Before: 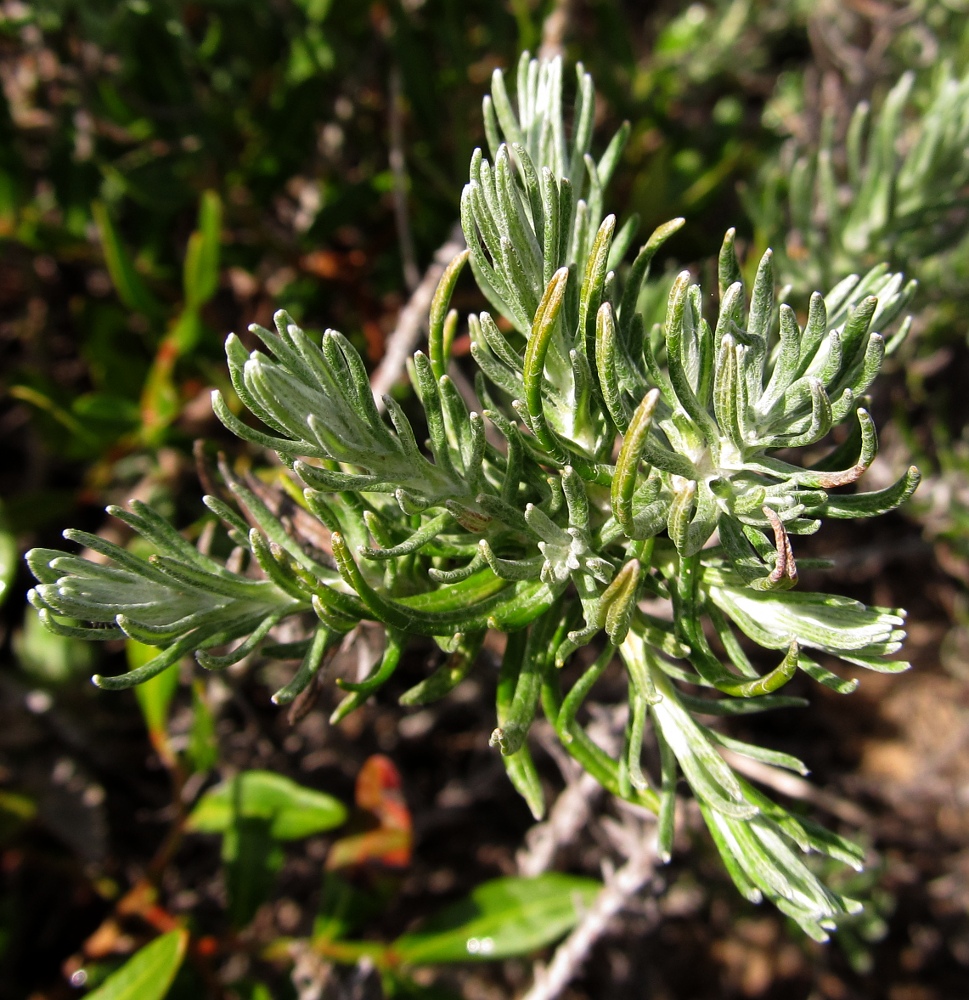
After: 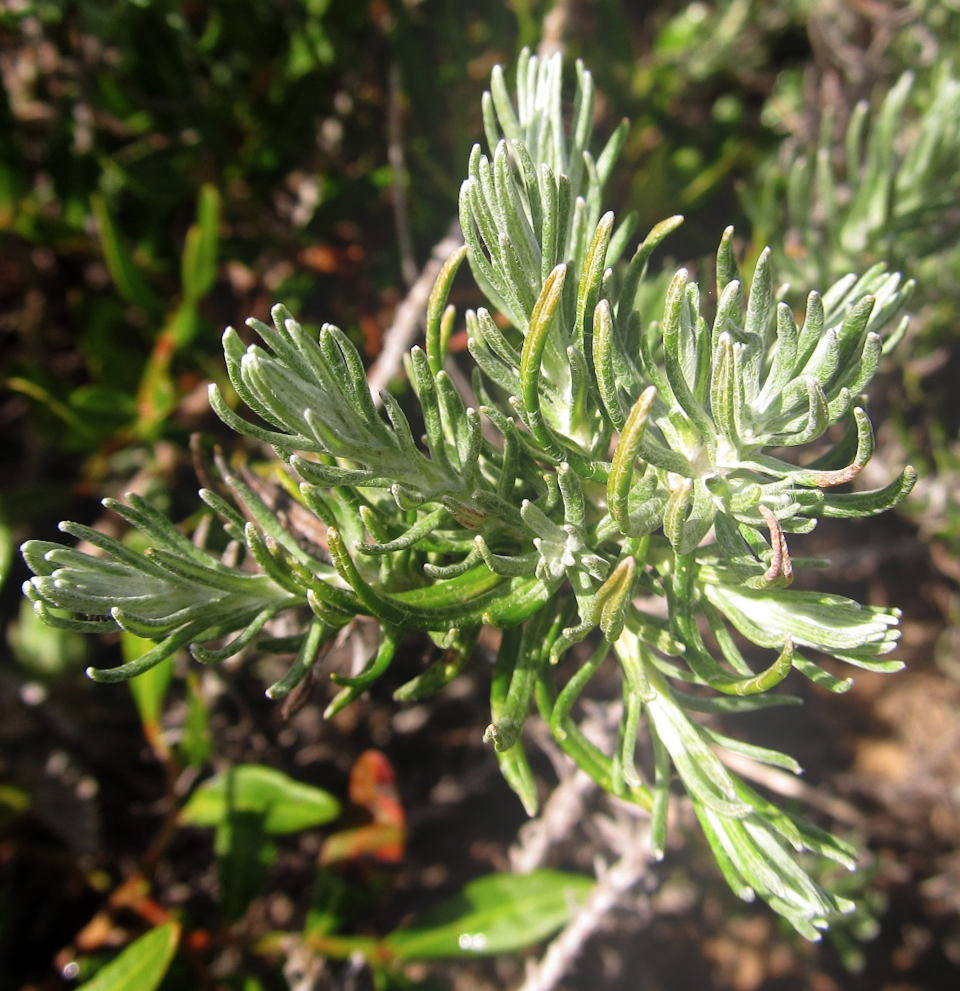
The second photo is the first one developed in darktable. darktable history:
bloom: on, module defaults
crop and rotate: angle -0.5°
contrast brightness saturation: contrast 0.01, saturation -0.05
